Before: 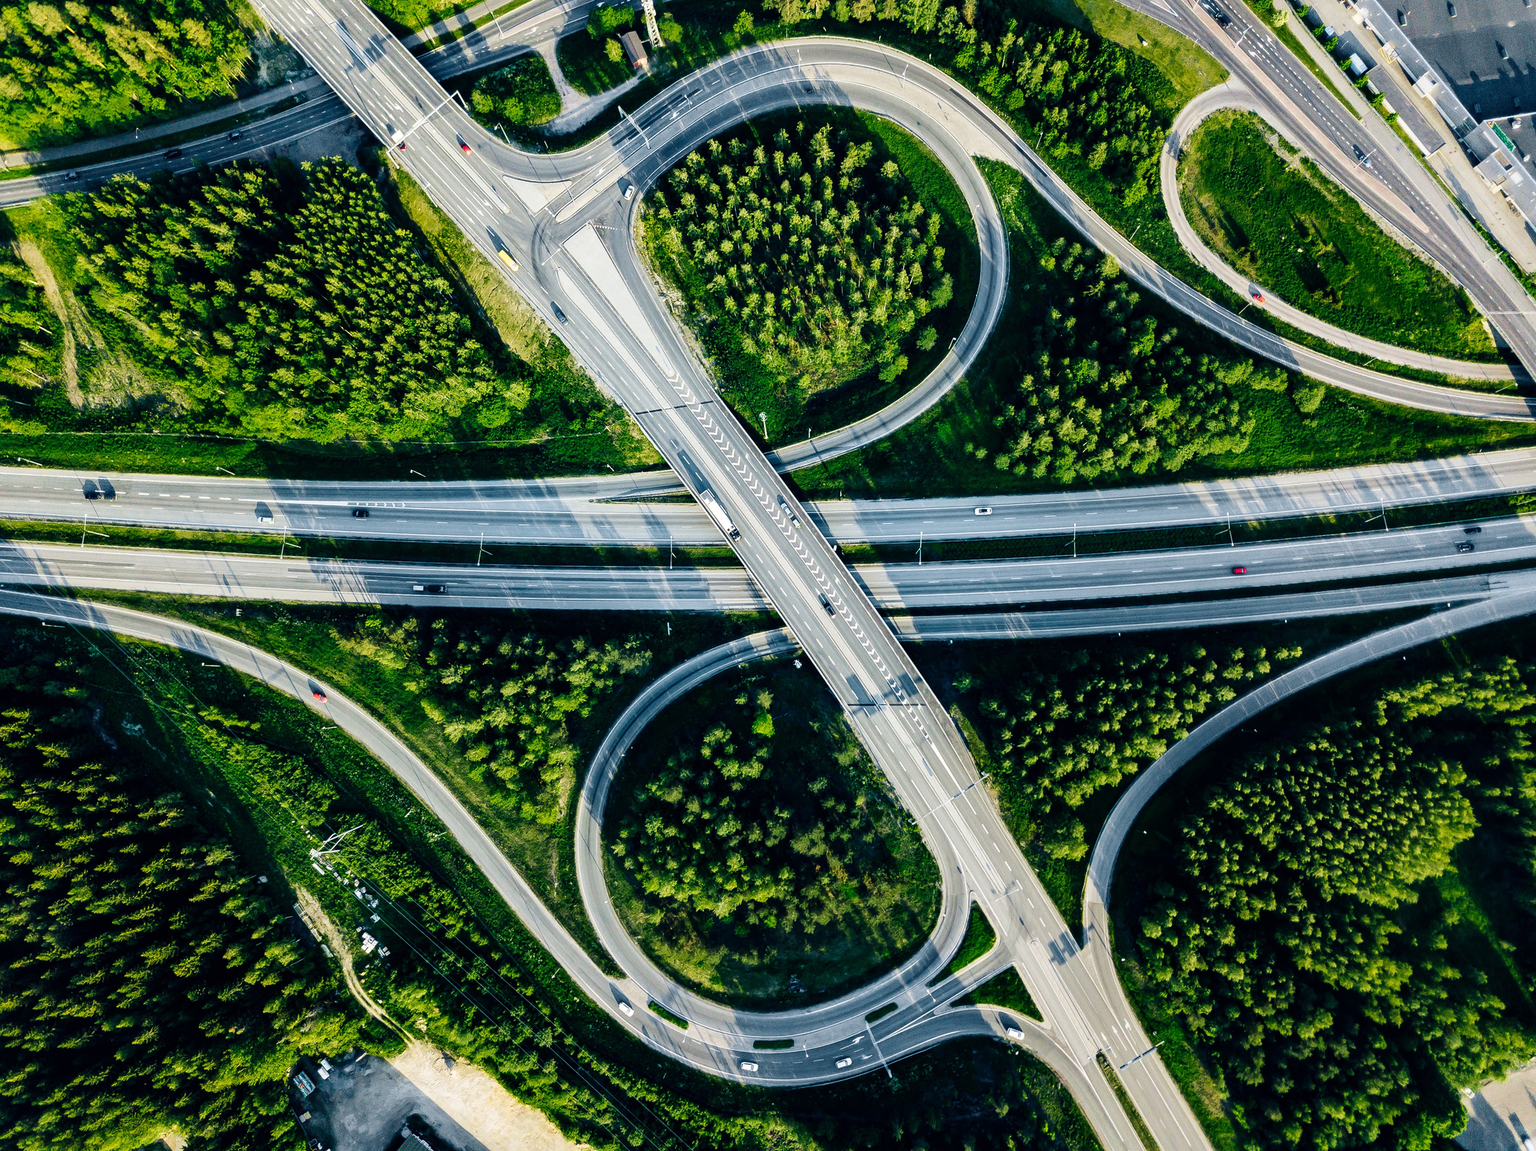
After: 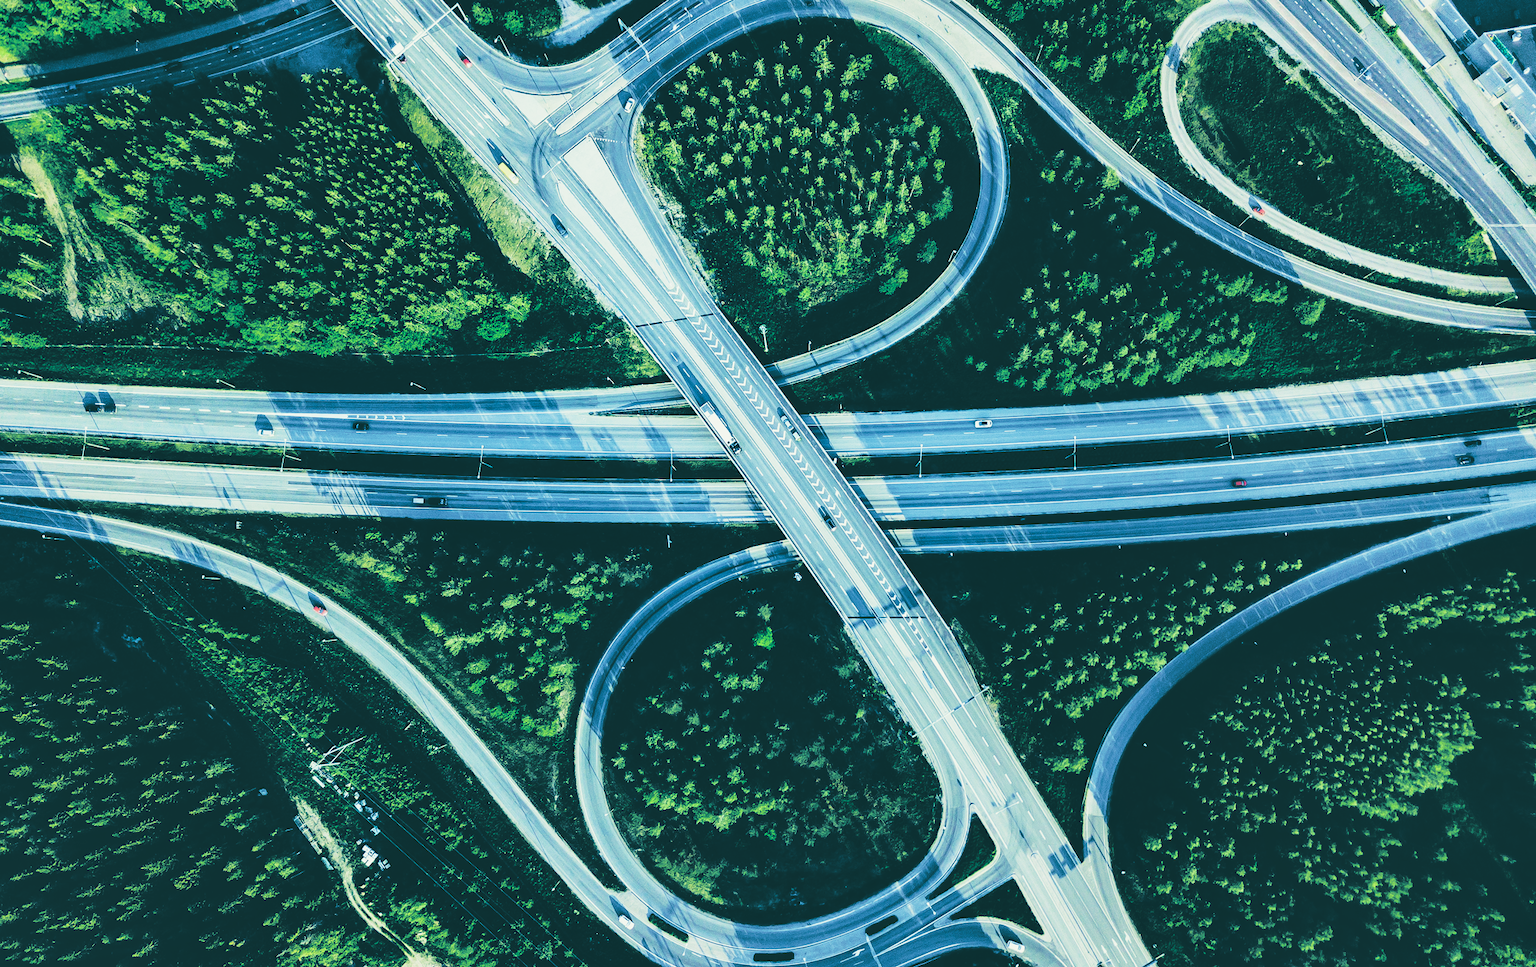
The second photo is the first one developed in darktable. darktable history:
filmic rgb: black relative exposure -7.65 EV, white relative exposure 4.56 EV, hardness 3.61
shadows and highlights: radius 125.46, shadows 30.51, highlights -30.51, low approximation 0.01, soften with gaussian
white balance: red 0.924, blue 1.095
tone equalizer: -8 EV -1.08 EV, -7 EV -1.01 EV, -6 EV -0.867 EV, -5 EV -0.578 EV, -3 EV 0.578 EV, -2 EV 0.867 EV, -1 EV 1.01 EV, +0 EV 1.08 EV, edges refinement/feathering 500, mask exposure compensation -1.57 EV, preserve details no
split-toning: shadows › hue 183.6°, shadows › saturation 0.52, highlights › hue 0°, highlights › saturation 0
exposure: exposure -0.04 EV, compensate highlight preservation false
crop: top 7.625%, bottom 8.027%
rgb curve: curves: ch0 [(0, 0.186) (0.314, 0.284) (0.576, 0.466) (0.805, 0.691) (0.936, 0.886)]; ch1 [(0, 0.186) (0.314, 0.284) (0.581, 0.534) (0.771, 0.746) (0.936, 0.958)]; ch2 [(0, 0.216) (0.275, 0.39) (1, 1)], mode RGB, independent channels, compensate middle gray true, preserve colors none
